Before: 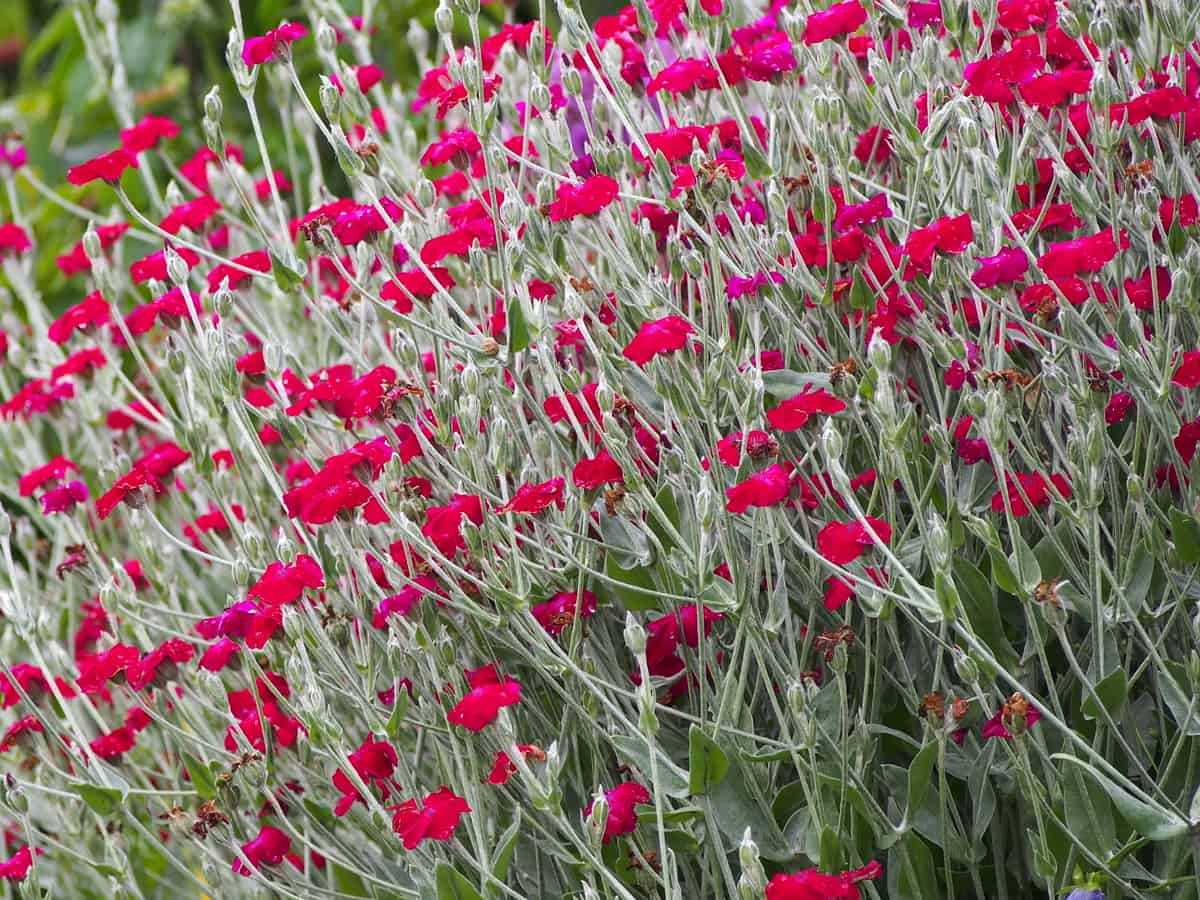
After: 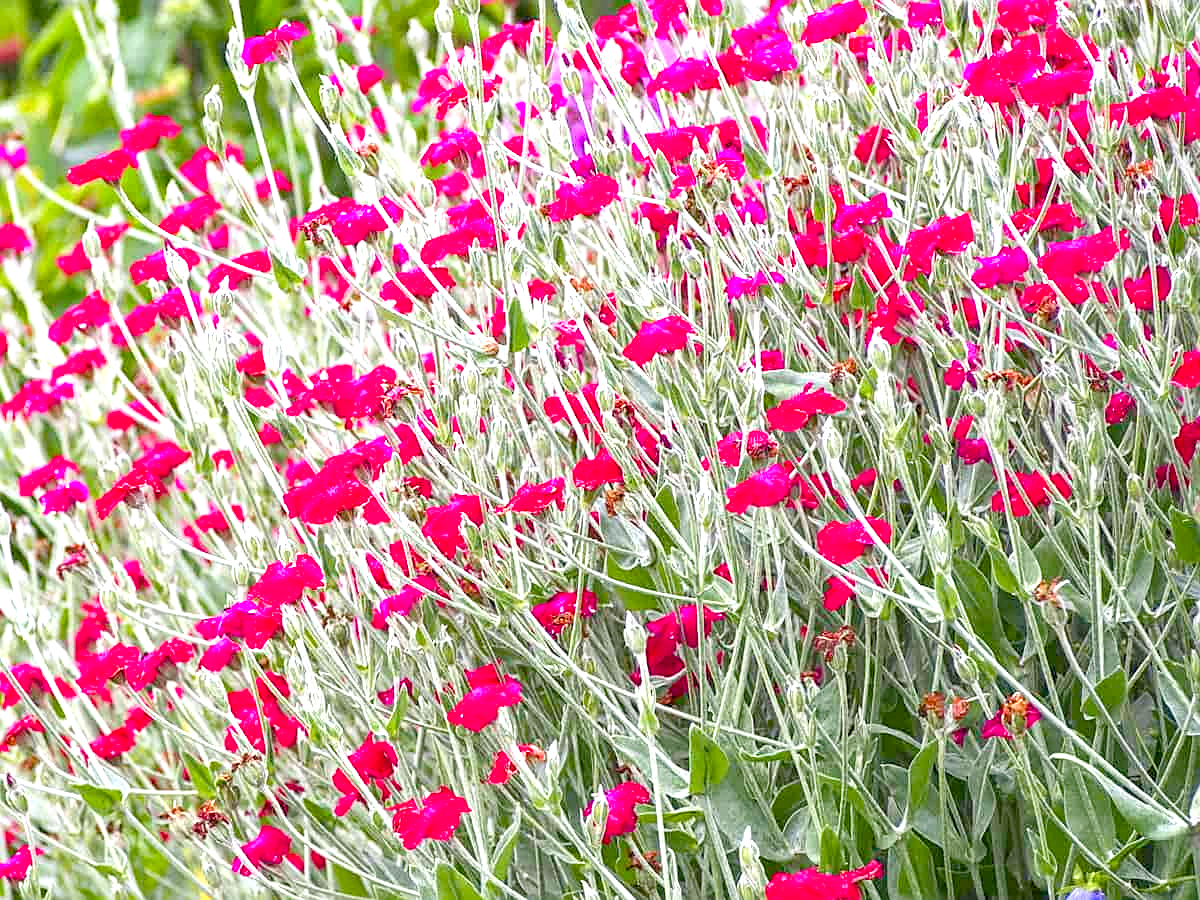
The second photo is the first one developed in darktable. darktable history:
local contrast: on, module defaults
color balance rgb: linear chroma grading › global chroma 15.581%, perceptual saturation grading › global saturation 13.547%, perceptual saturation grading › highlights -25.897%, perceptual saturation grading › shadows 29.498%, hue shift -1.41°, contrast -21.84%
exposure: black level correction 0.001, exposure 1.636 EV, compensate highlight preservation false
sharpen: on, module defaults
